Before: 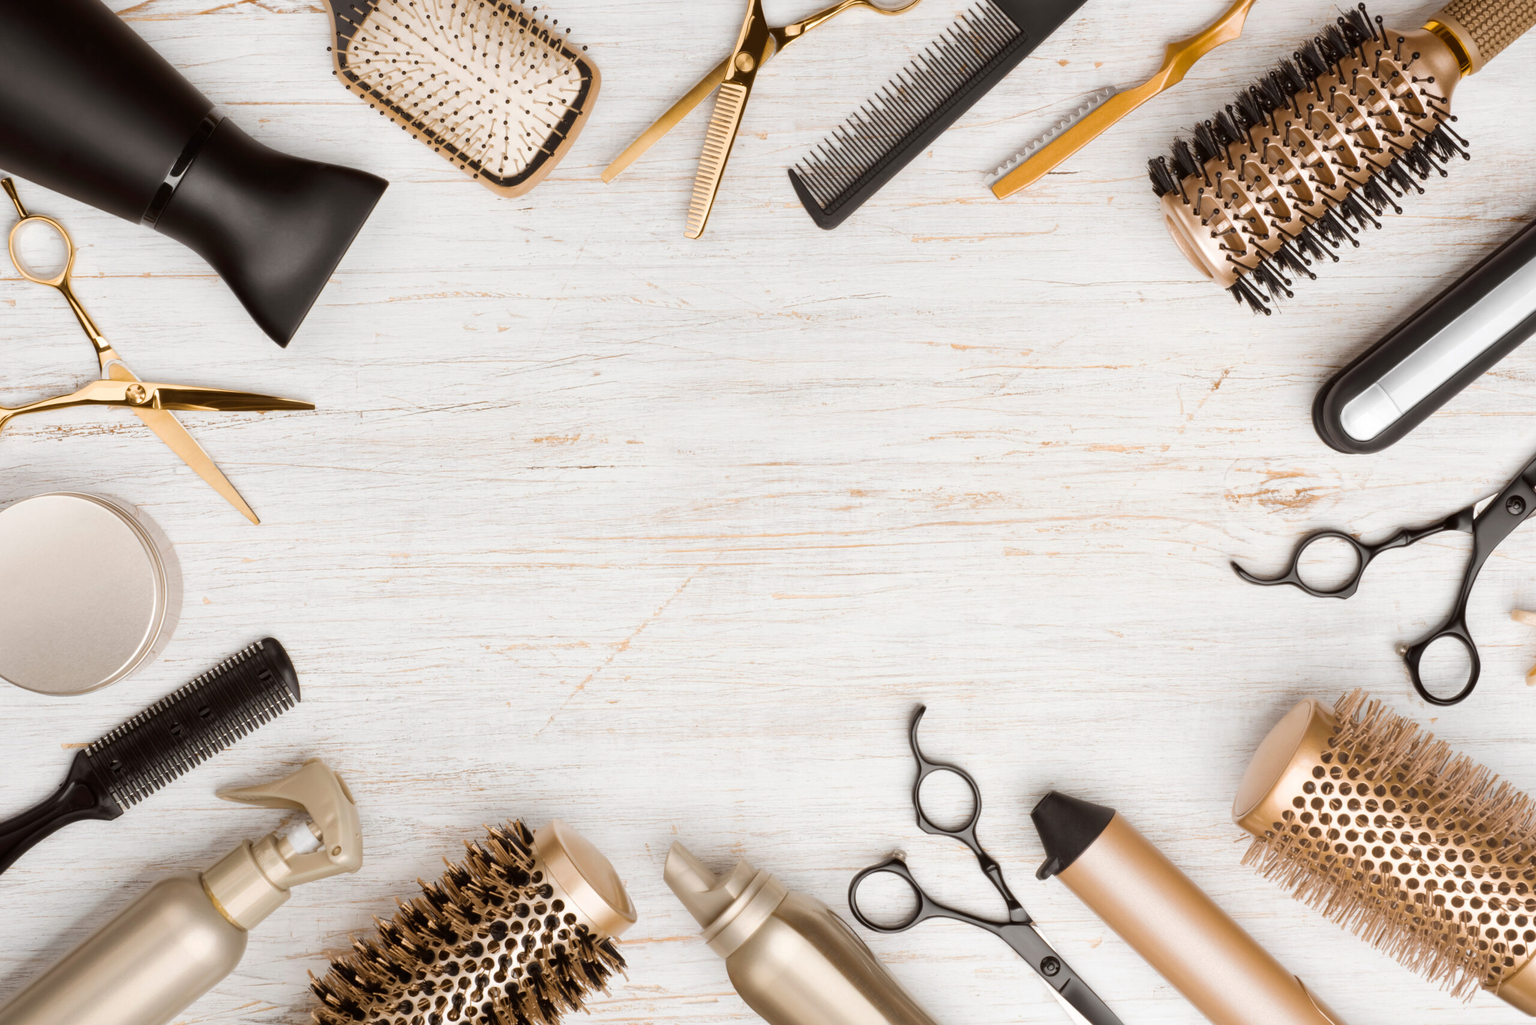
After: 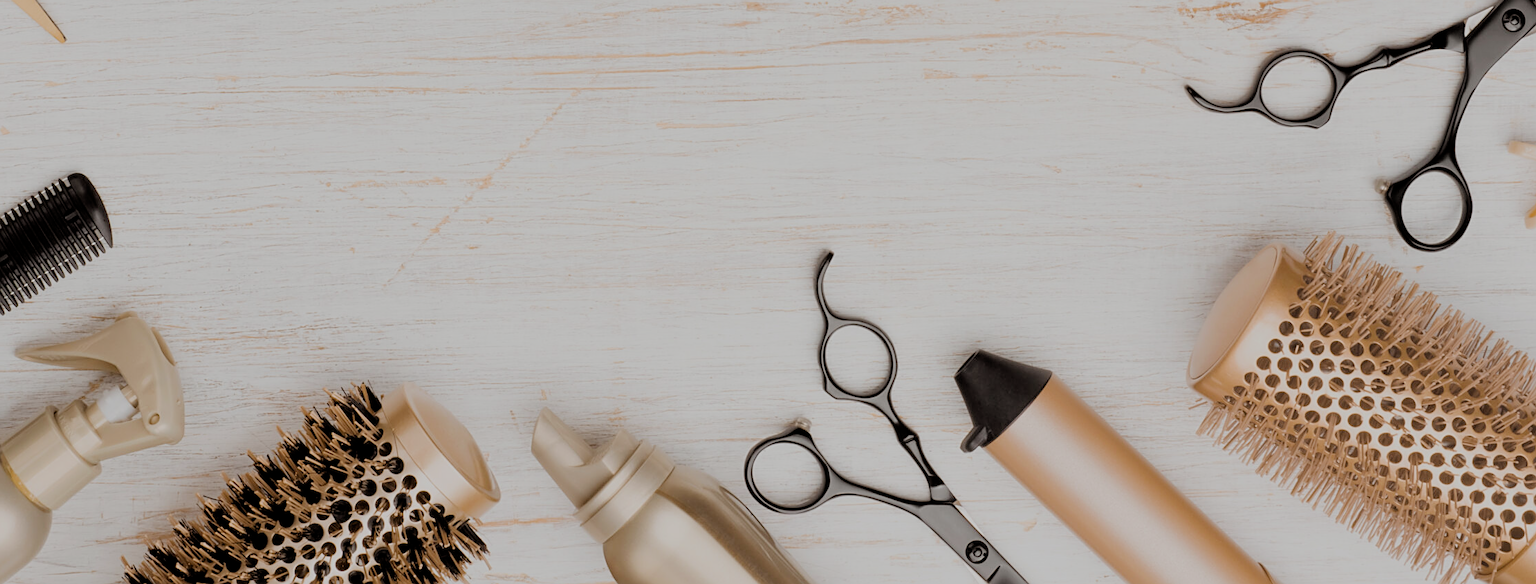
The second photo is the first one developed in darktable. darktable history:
sharpen: on, module defaults
filmic rgb: middle gray luminance 17.99%, black relative exposure -7.52 EV, white relative exposure 8.45 EV, threshold 3.05 EV, target black luminance 0%, hardness 2.23, latitude 19.33%, contrast 0.873, highlights saturation mix 6.02%, shadows ↔ highlights balance 10.74%, enable highlight reconstruction true
crop and rotate: left 13.238%, top 47.599%, bottom 2.931%
